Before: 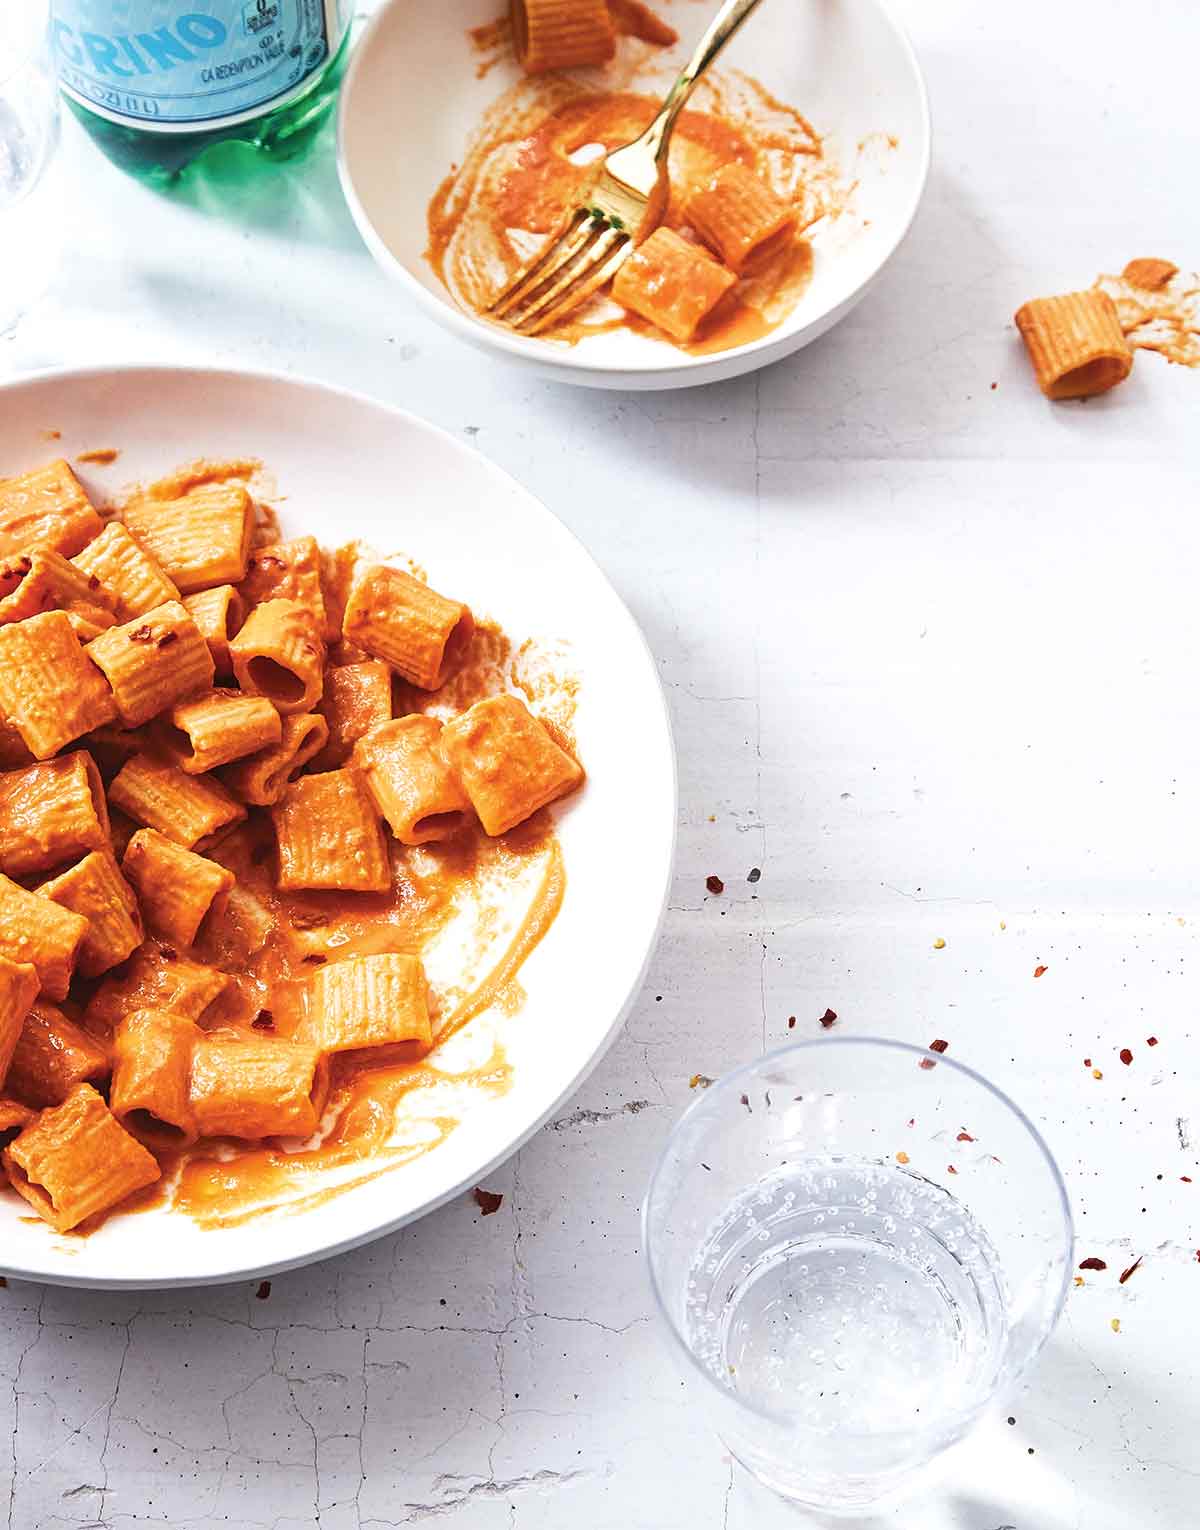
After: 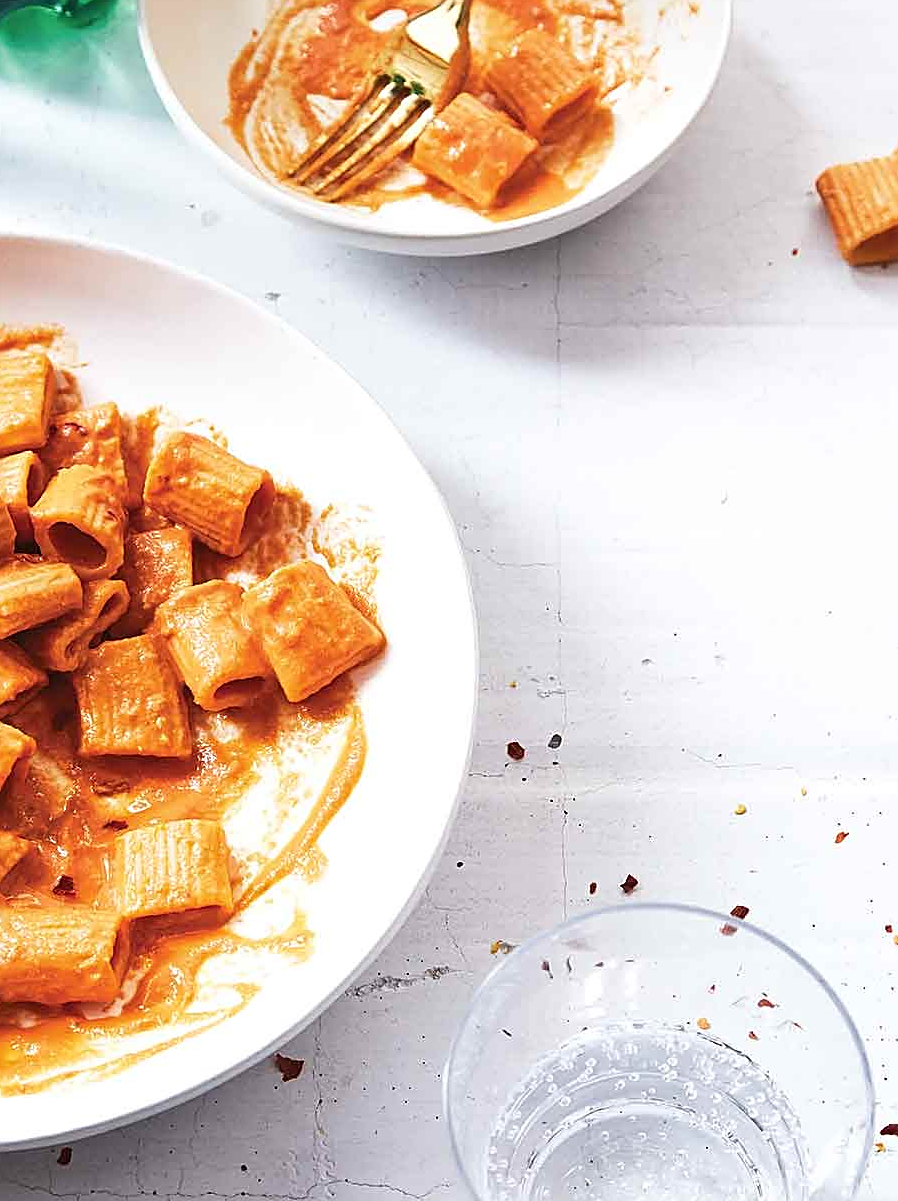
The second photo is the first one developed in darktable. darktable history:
sharpen: on, module defaults
crop: left 16.62%, top 8.759%, right 8.496%, bottom 12.681%
